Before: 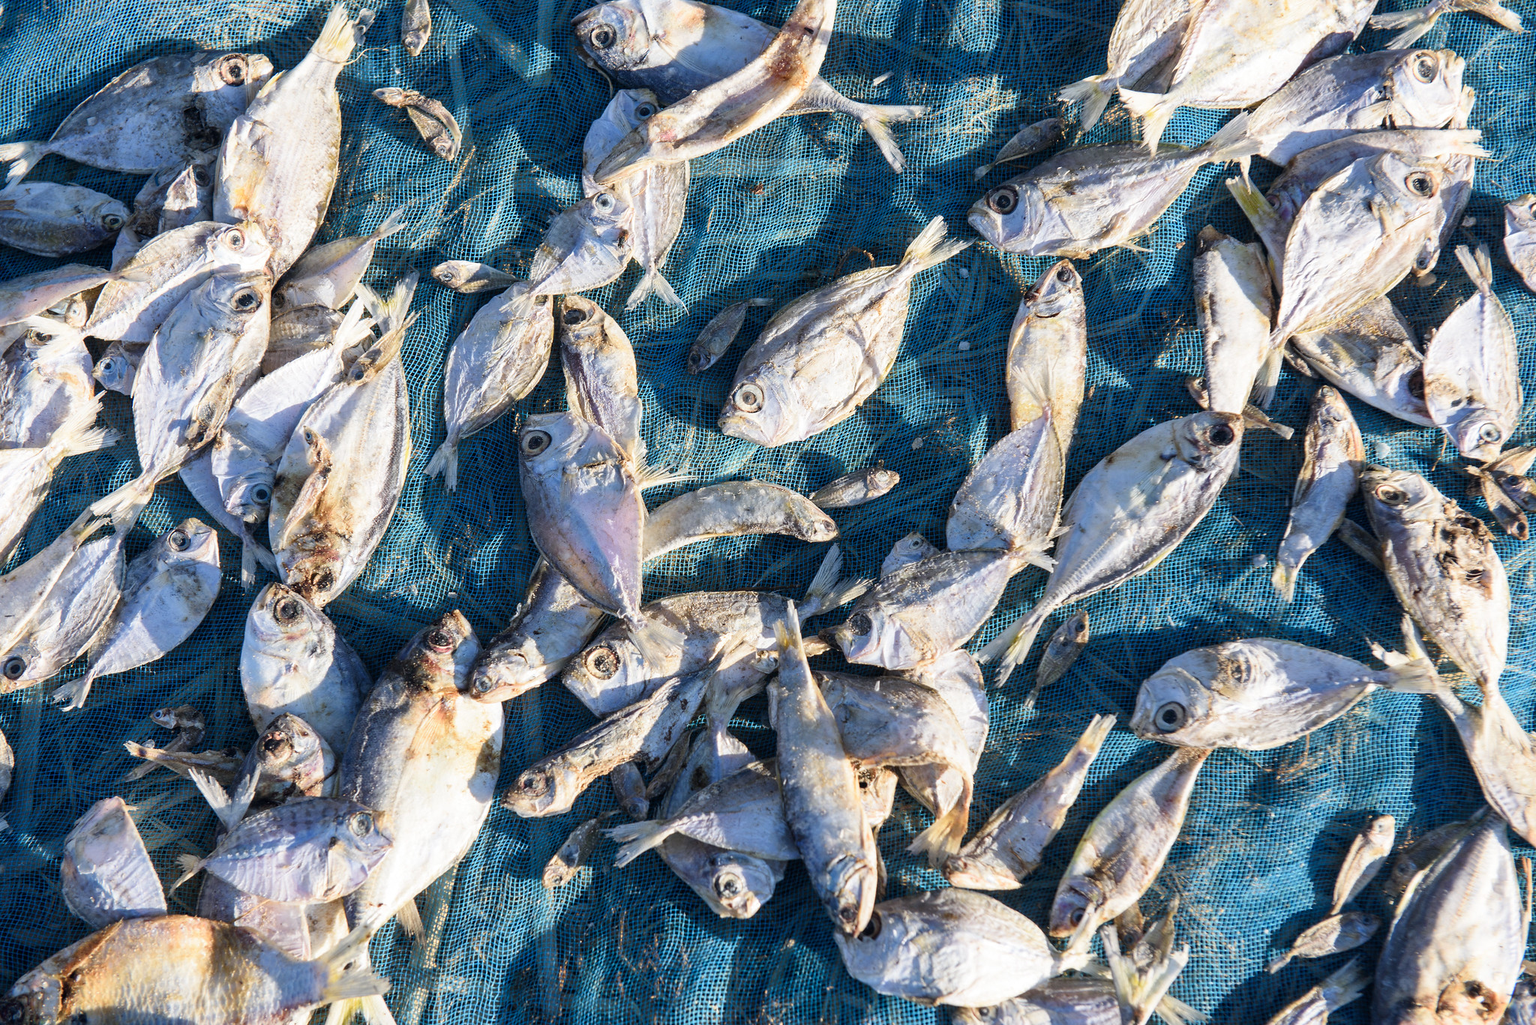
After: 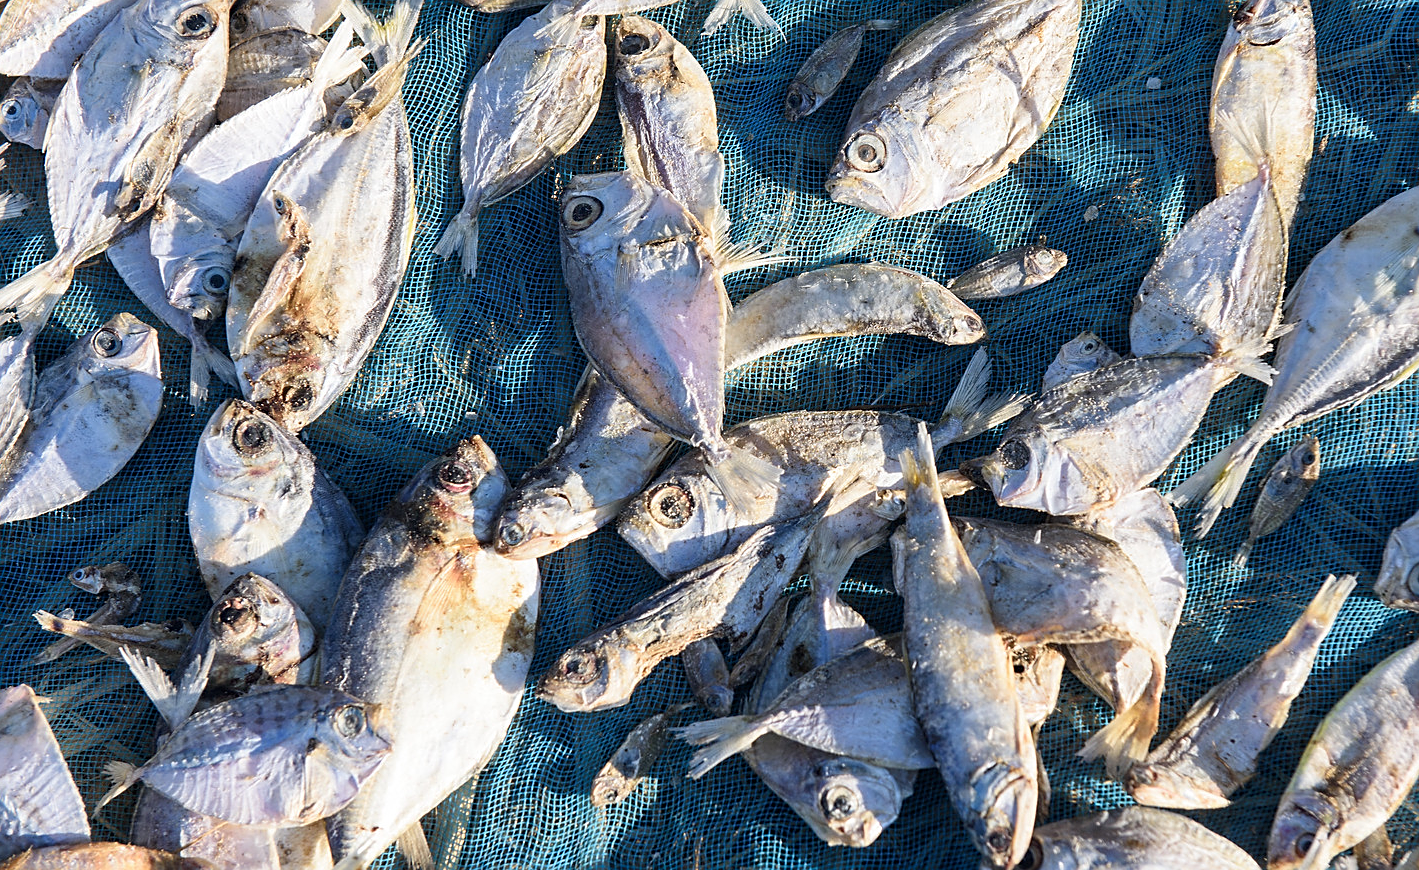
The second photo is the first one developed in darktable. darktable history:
sharpen: on, module defaults
crop: left 6.488%, top 27.668%, right 24.183%, bottom 8.656%
